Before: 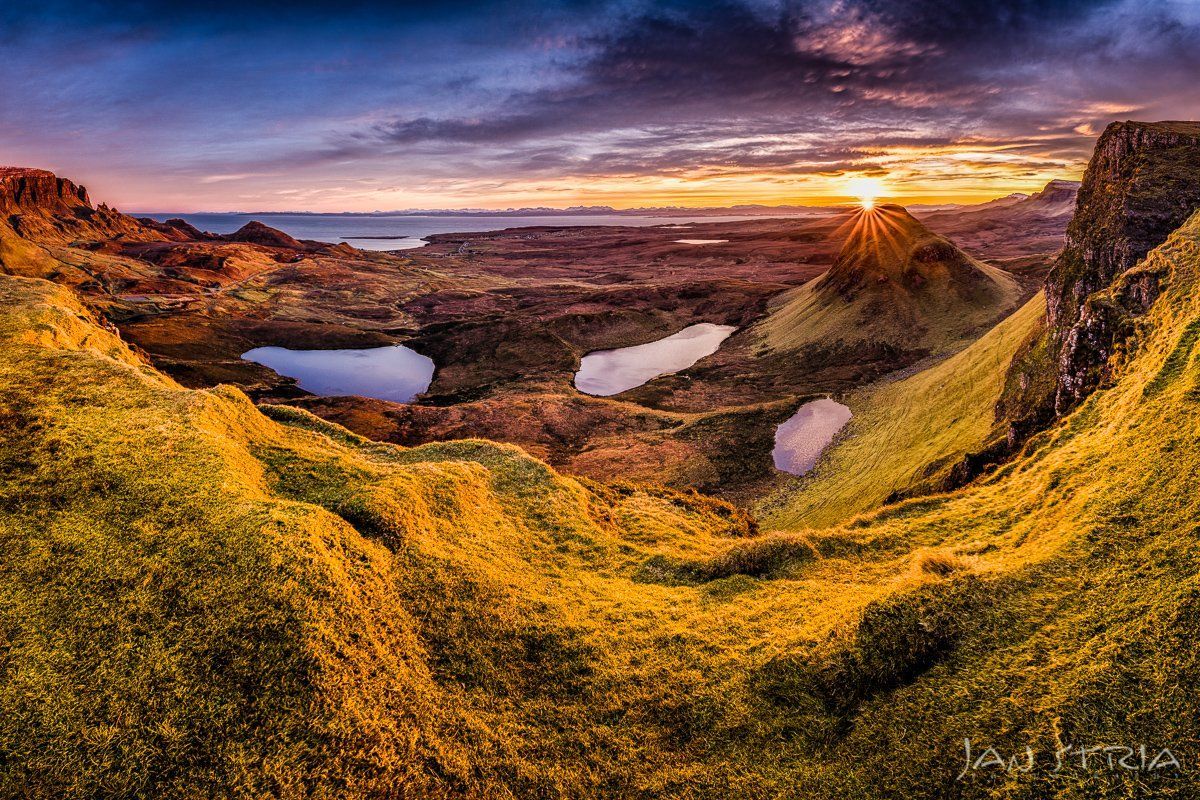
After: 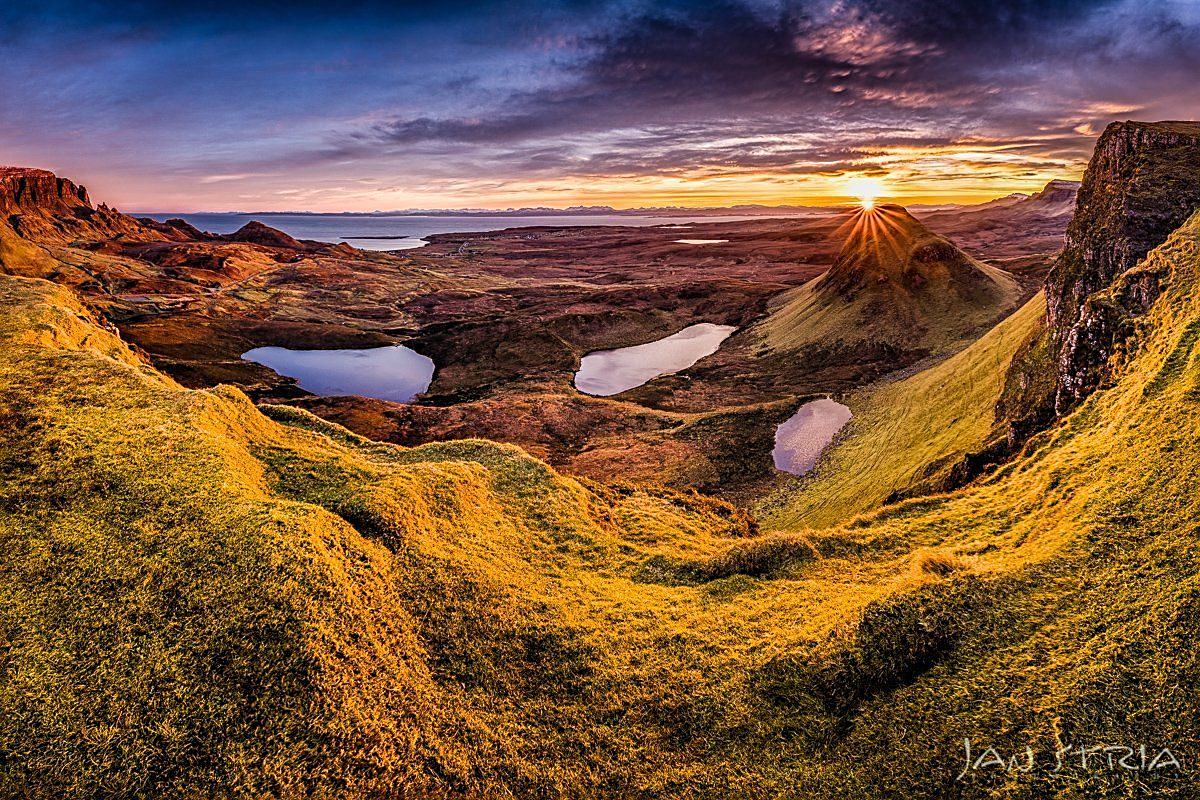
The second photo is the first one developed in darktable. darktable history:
sharpen: on, module defaults
tone equalizer: mask exposure compensation -0.512 EV
